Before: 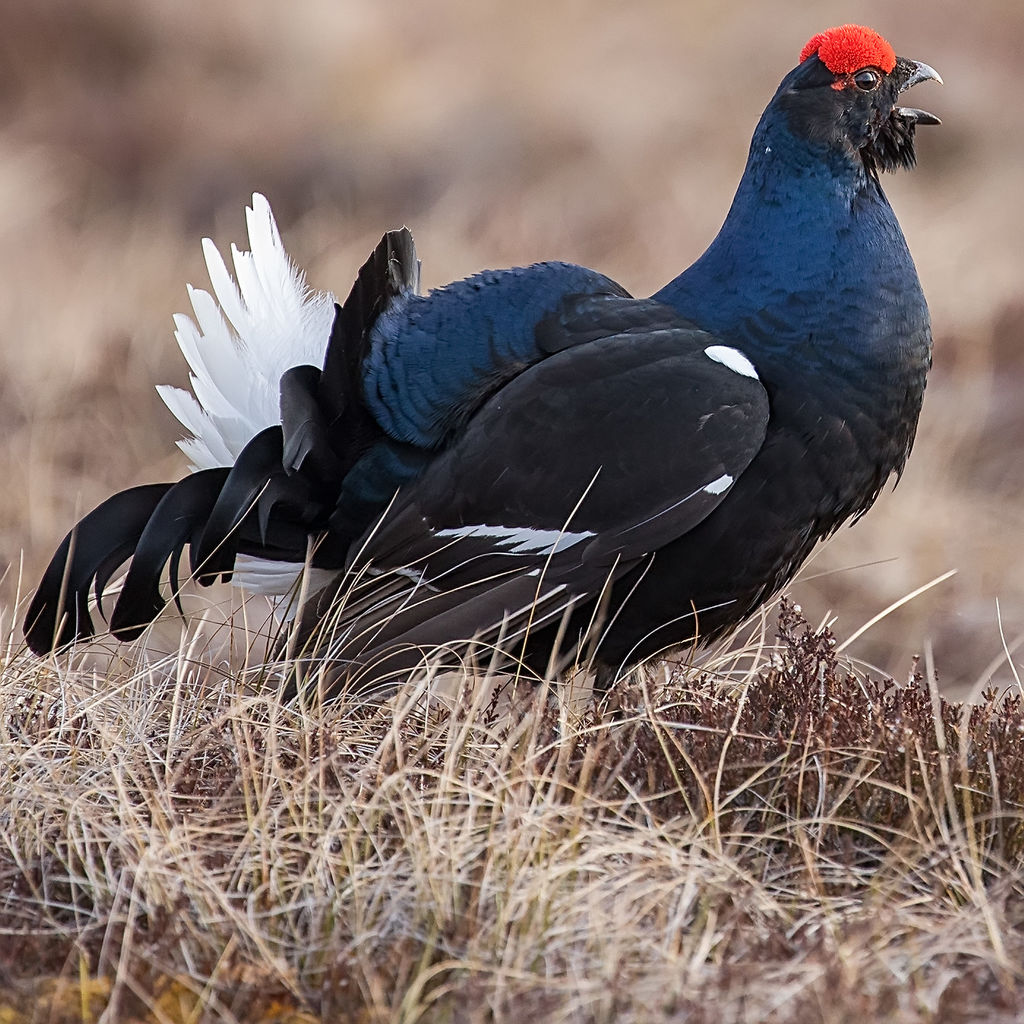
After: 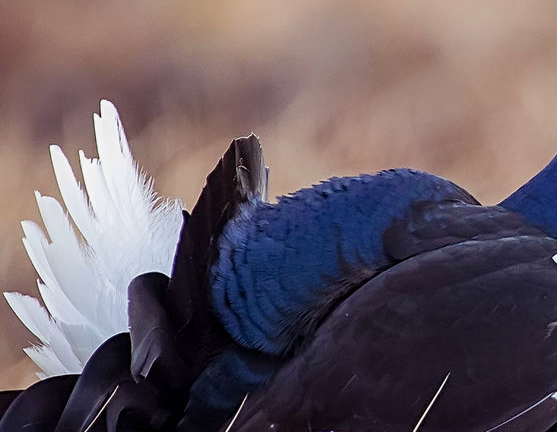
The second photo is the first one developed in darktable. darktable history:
color balance rgb: shadows lift › chroma 6.342%, shadows lift › hue 304.42°, linear chroma grading › global chroma 15.26%, perceptual saturation grading › global saturation 9.618%
crop: left 14.895%, top 9.155%, right 30.631%, bottom 48.57%
exposure: black level correction 0.001, exposure -0.121 EV, compensate exposure bias true, compensate highlight preservation false
